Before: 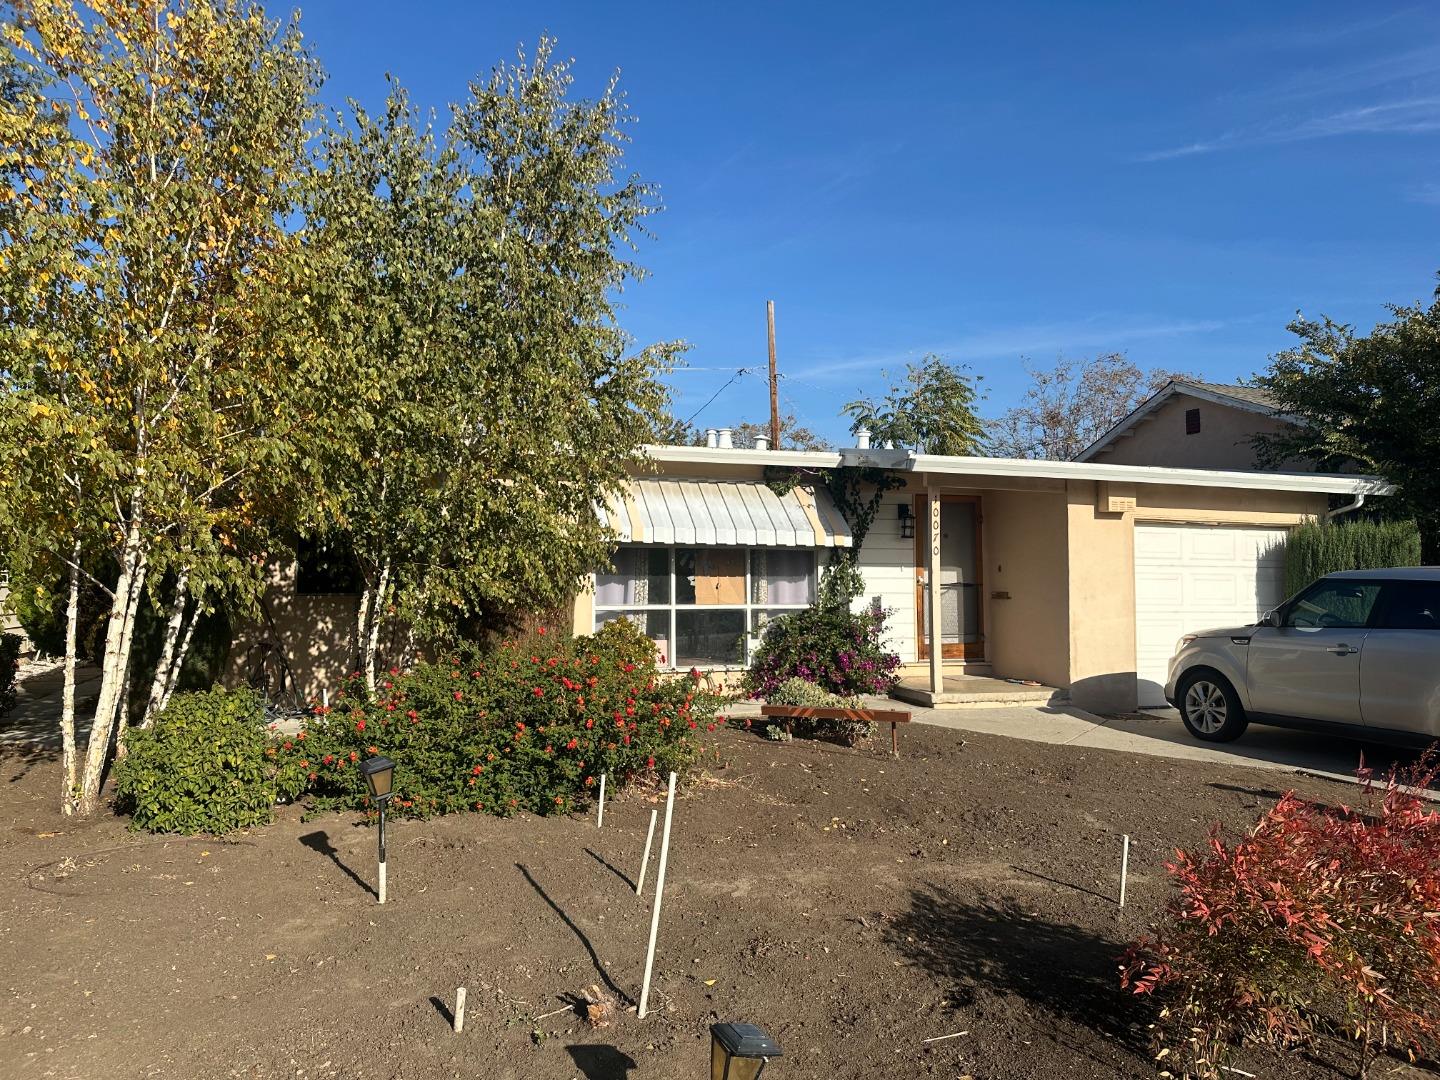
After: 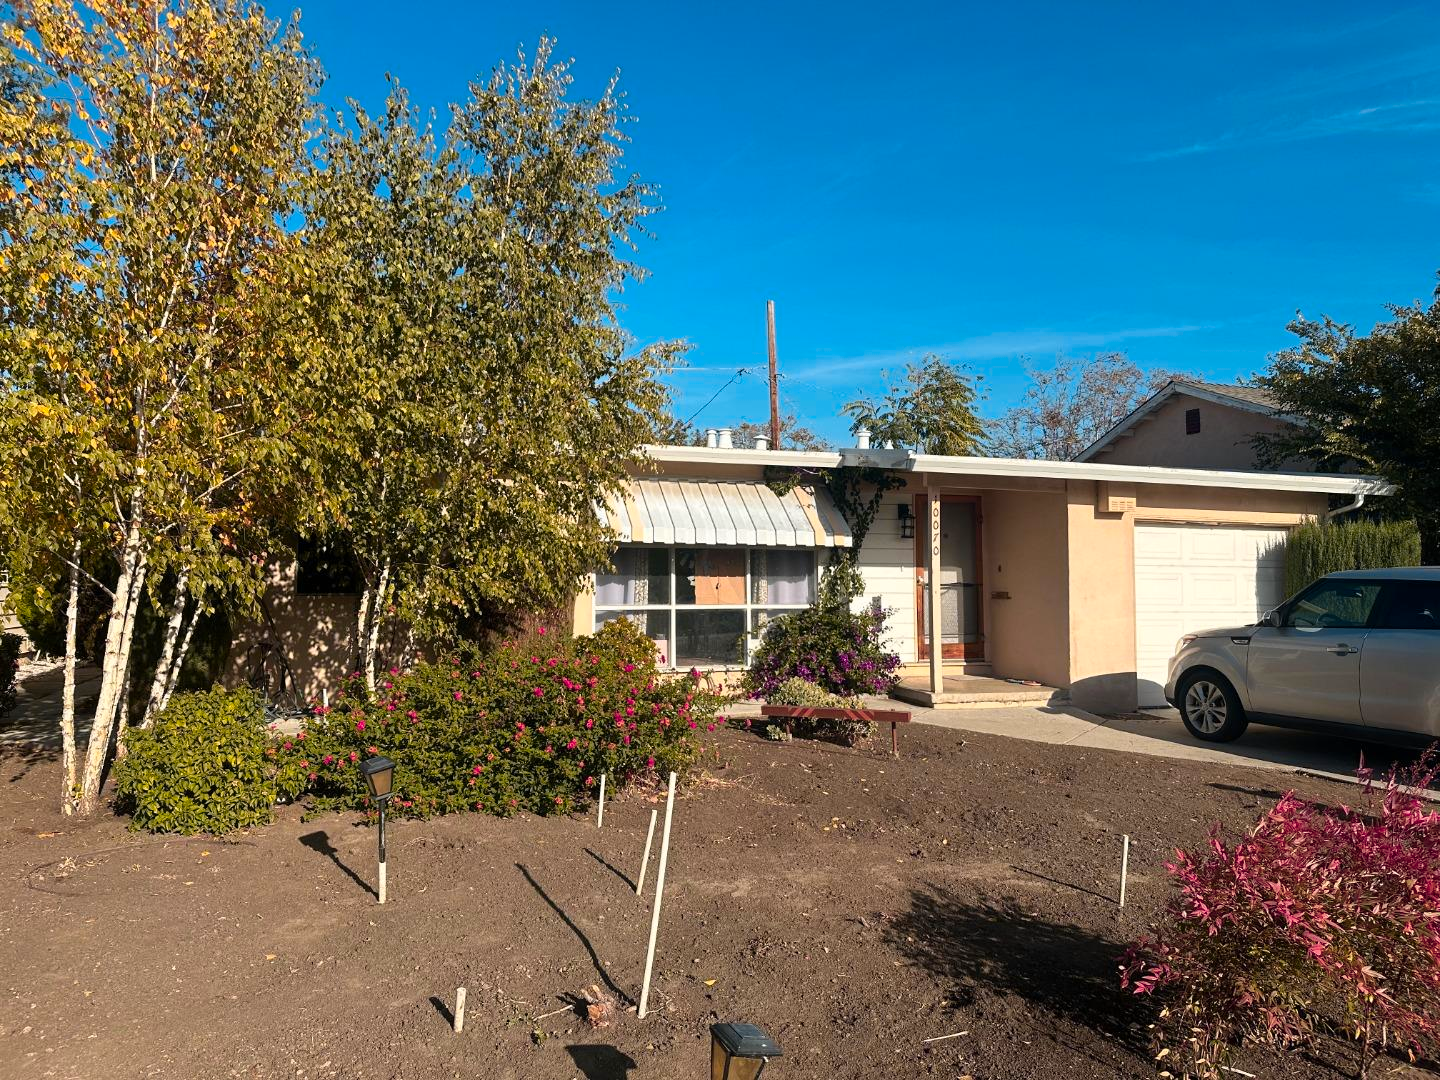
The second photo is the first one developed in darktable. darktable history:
color balance rgb: power › hue 72.24°, perceptual saturation grading › global saturation 17.254%, hue shift -13.27°
